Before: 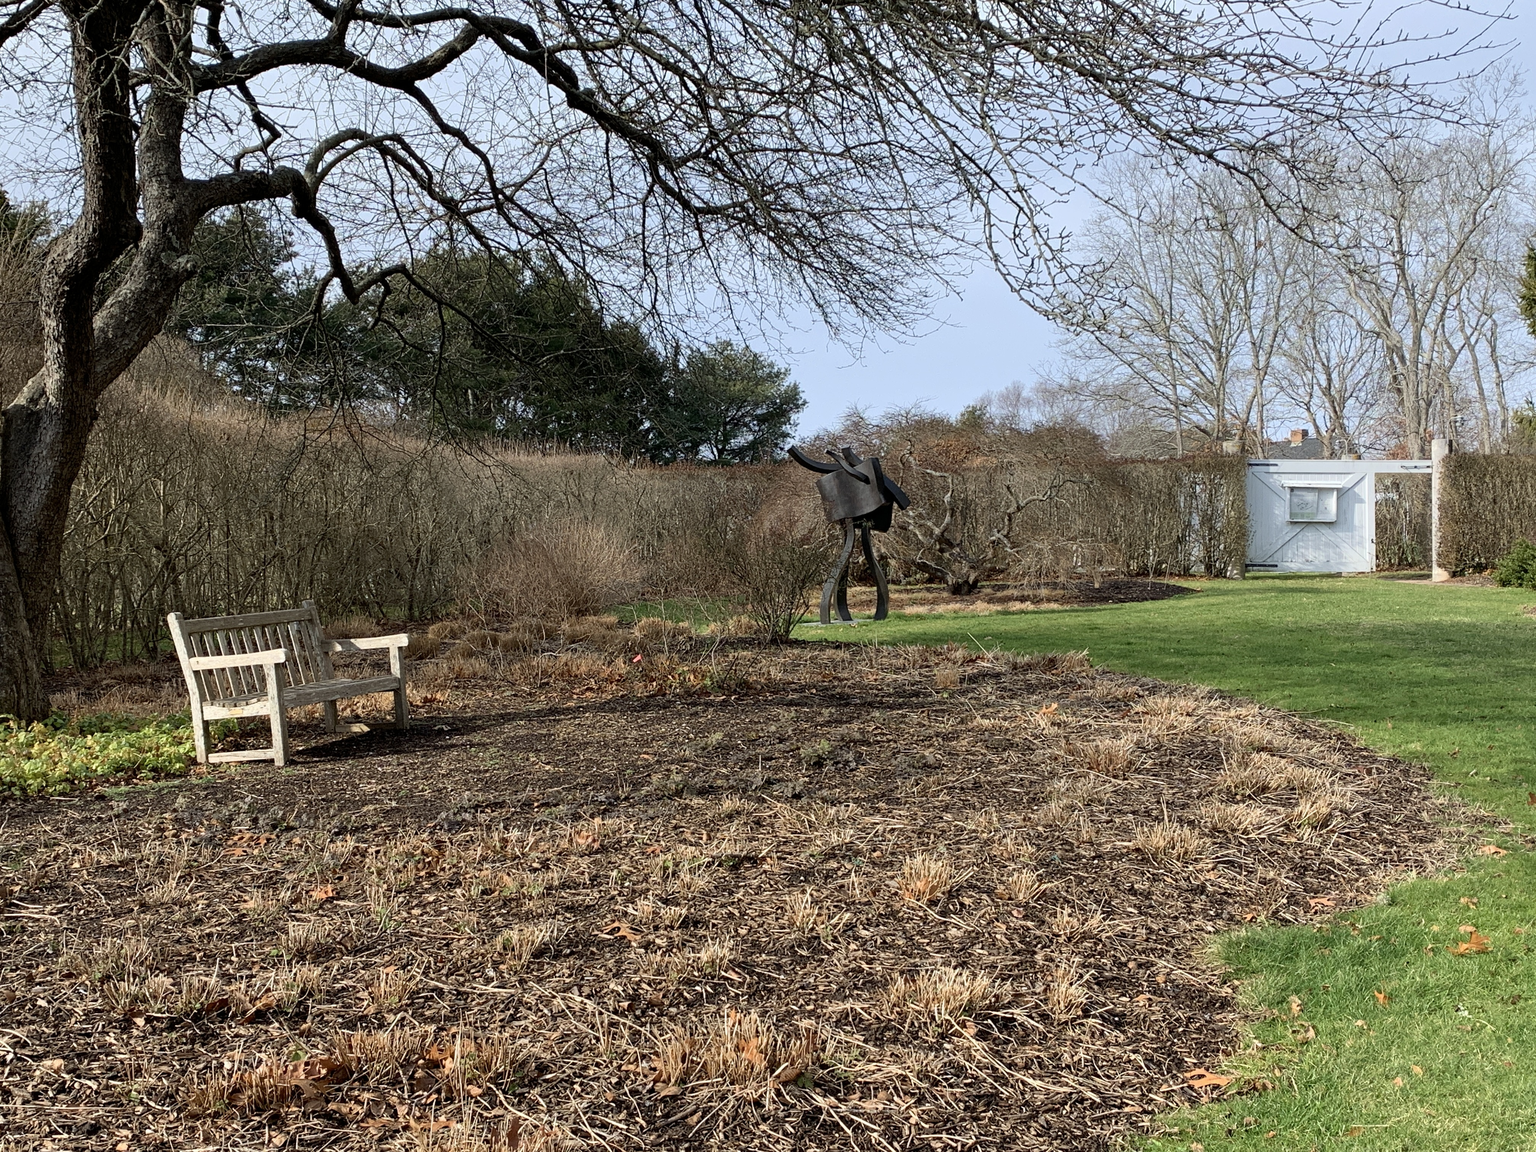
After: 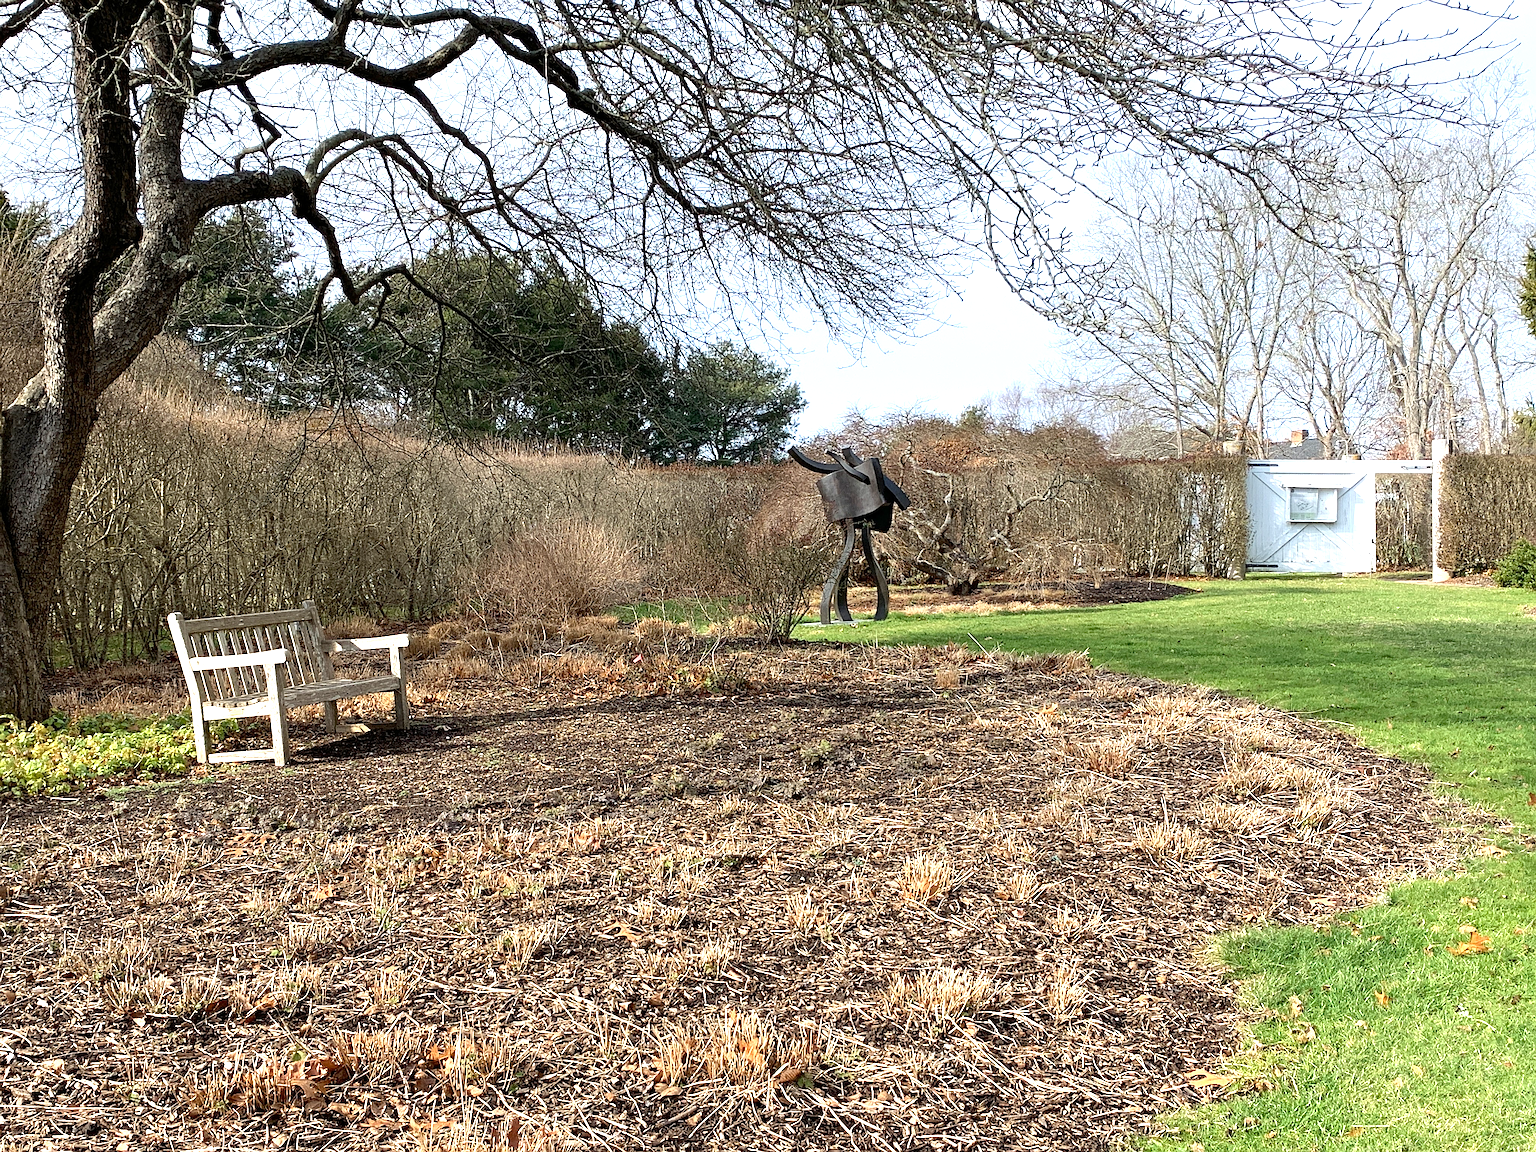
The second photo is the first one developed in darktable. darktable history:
exposure: exposure 0.943 EV, compensate highlight preservation false
sharpen: on, module defaults
